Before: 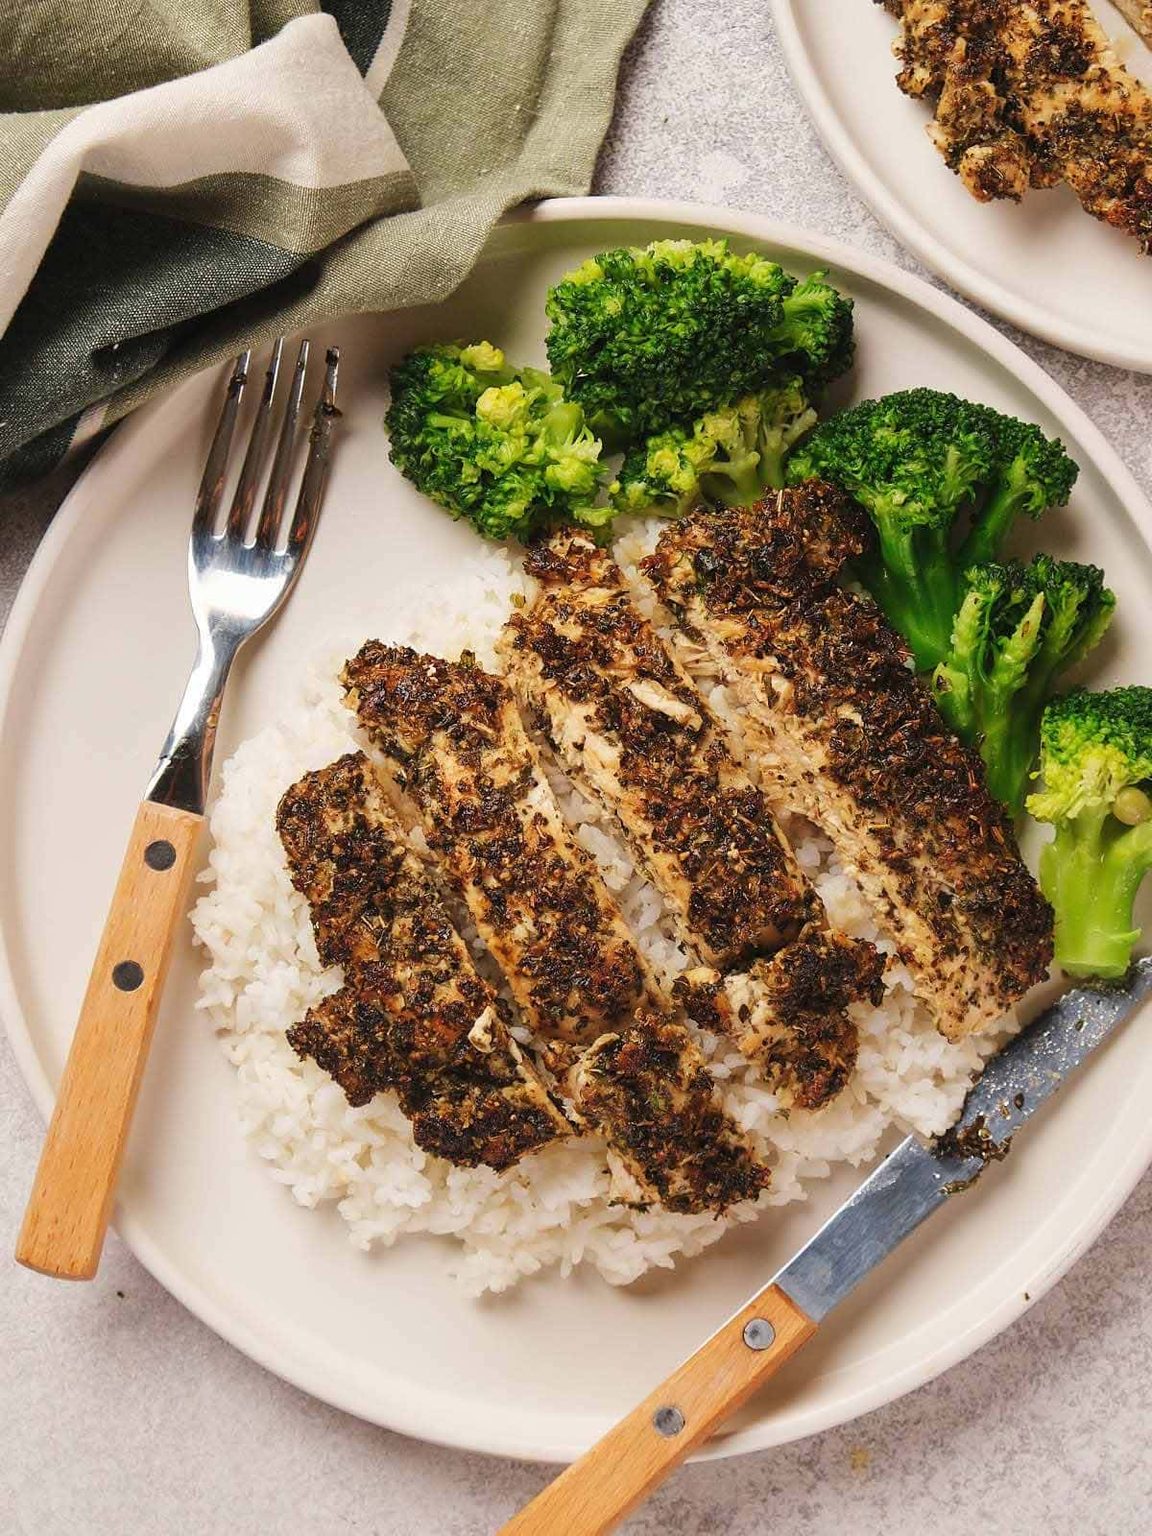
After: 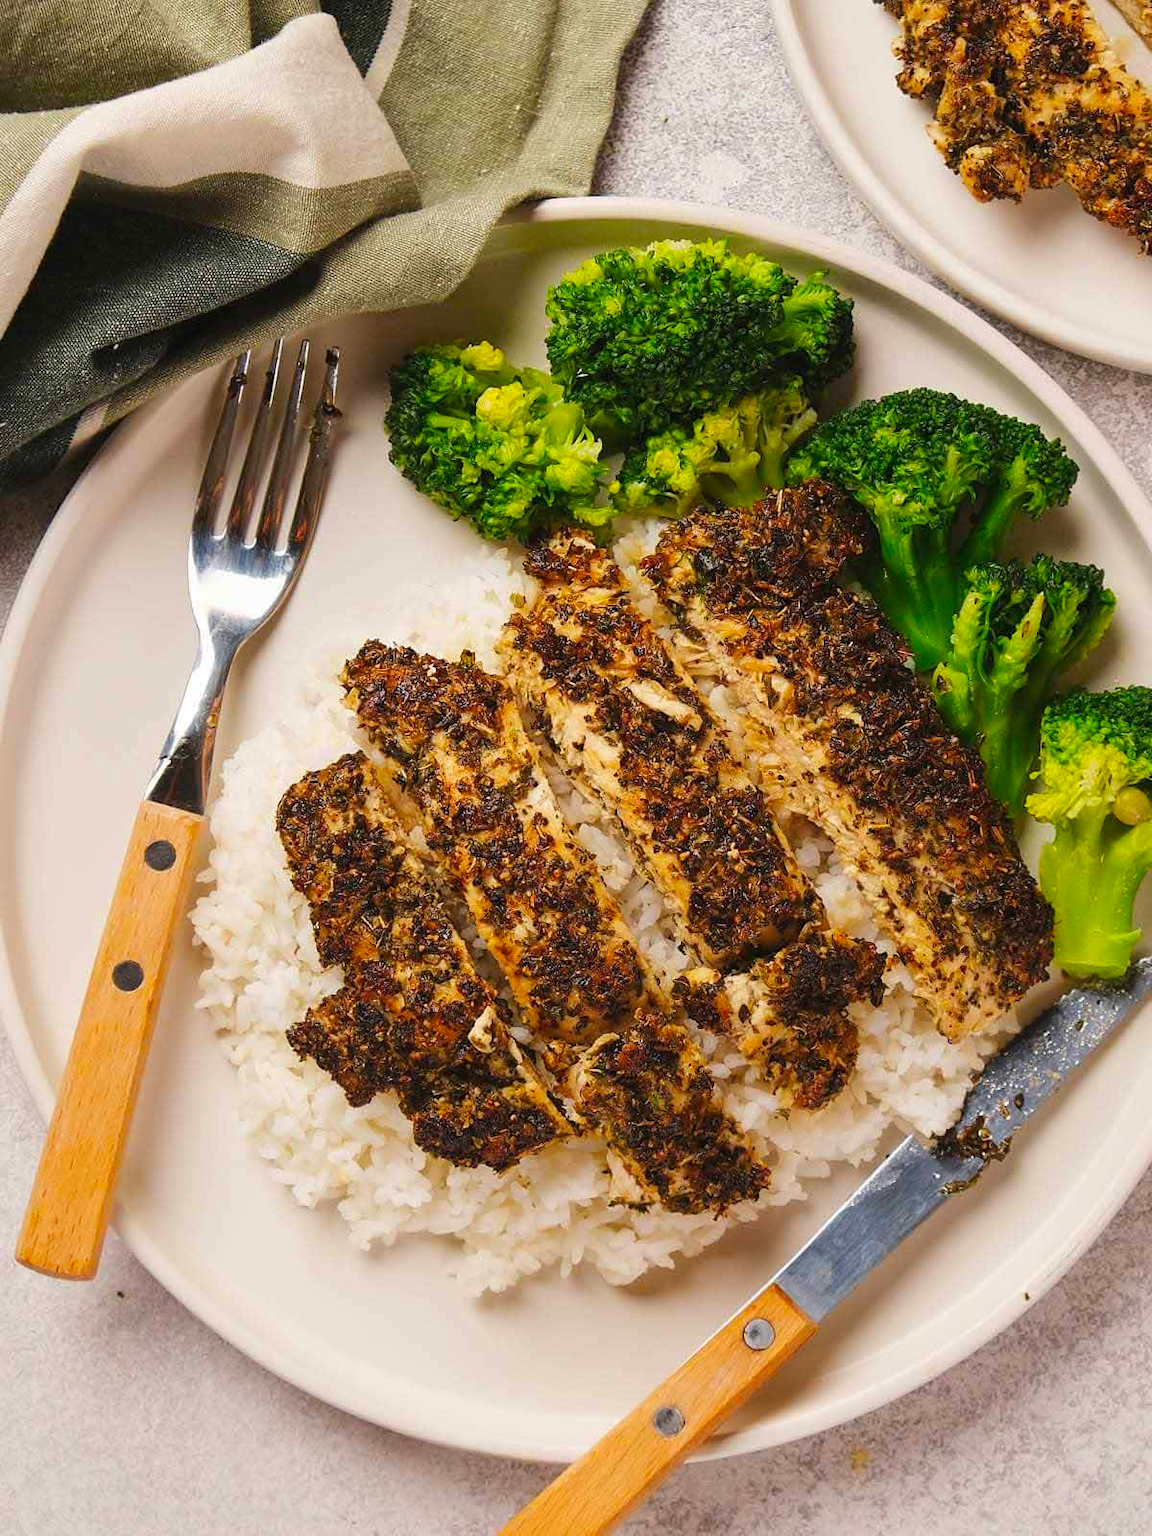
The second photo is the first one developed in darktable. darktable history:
color balance: output saturation 120%
